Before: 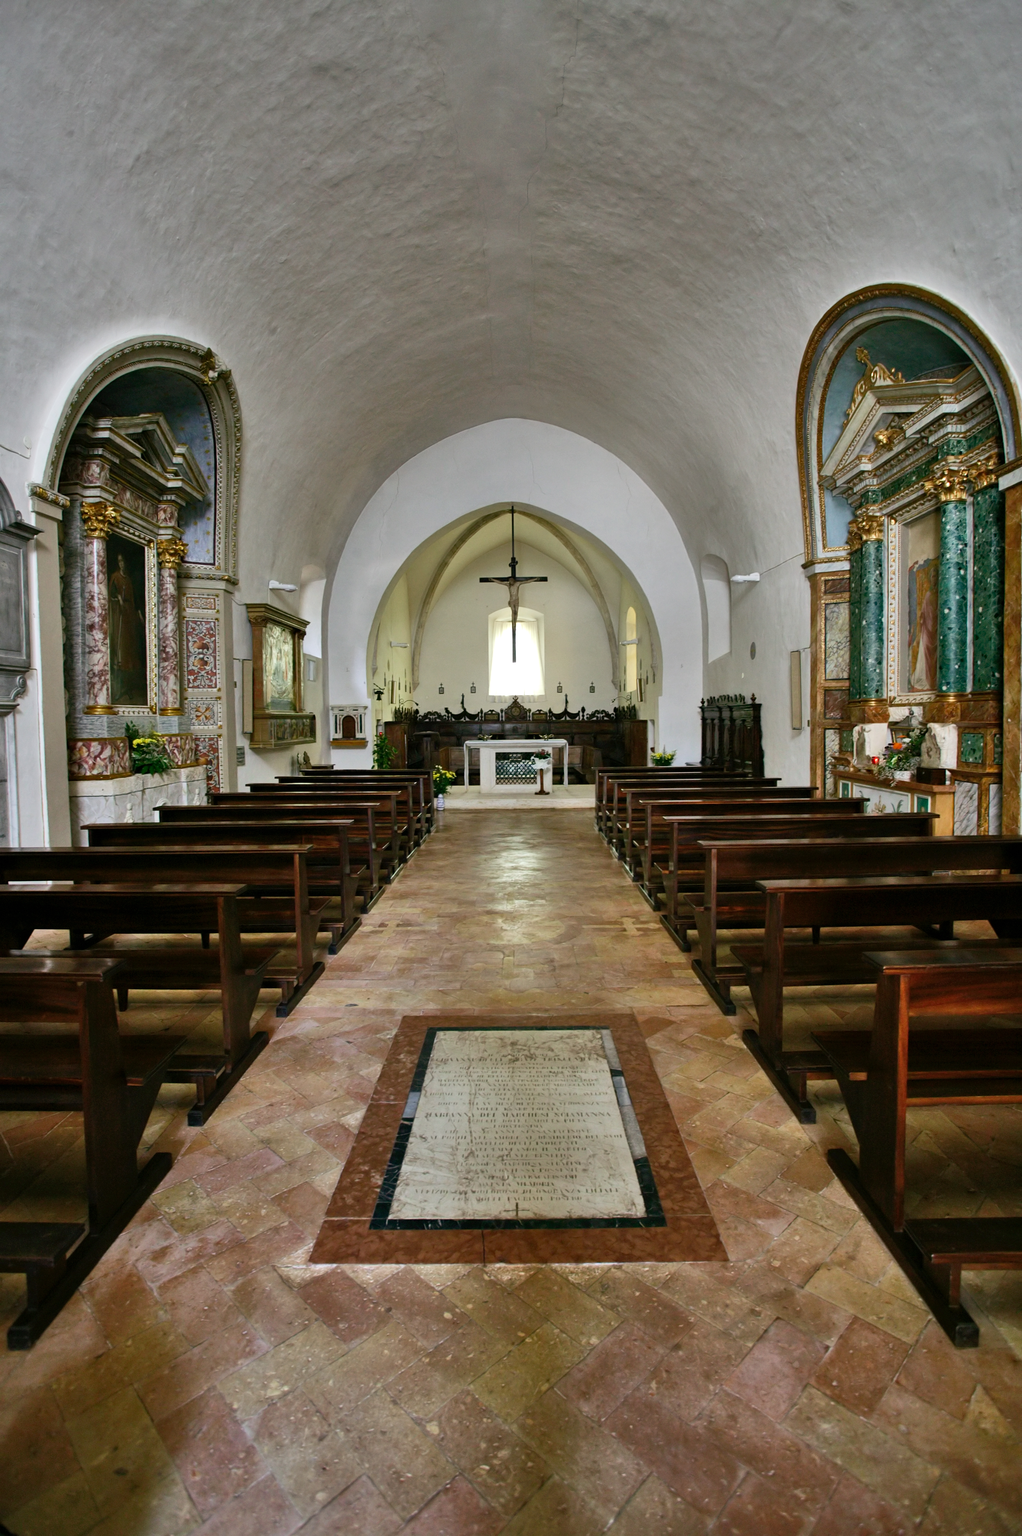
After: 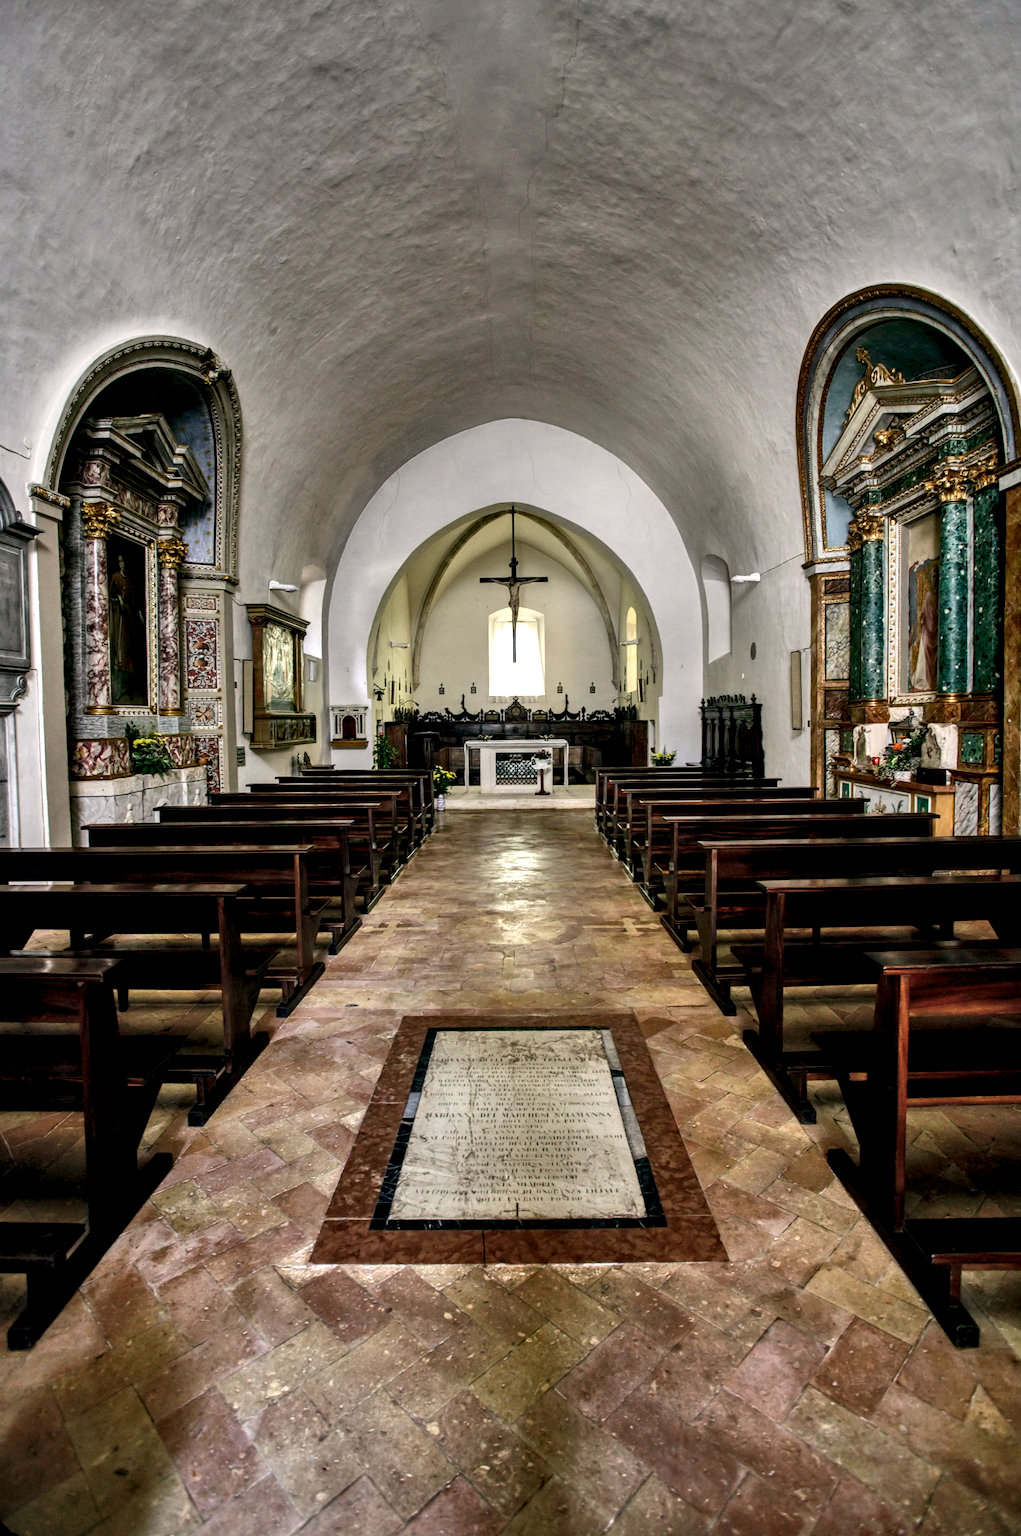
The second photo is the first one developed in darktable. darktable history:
color balance rgb: shadows lift › hue 87.51°, highlights gain › chroma 1.62%, highlights gain › hue 55.1°, global offset › chroma 0.06%, global offset › hue 253.66°, linear chroma grading › global chroma 0.5%
local contrast: highlights 19%, detail 186%
